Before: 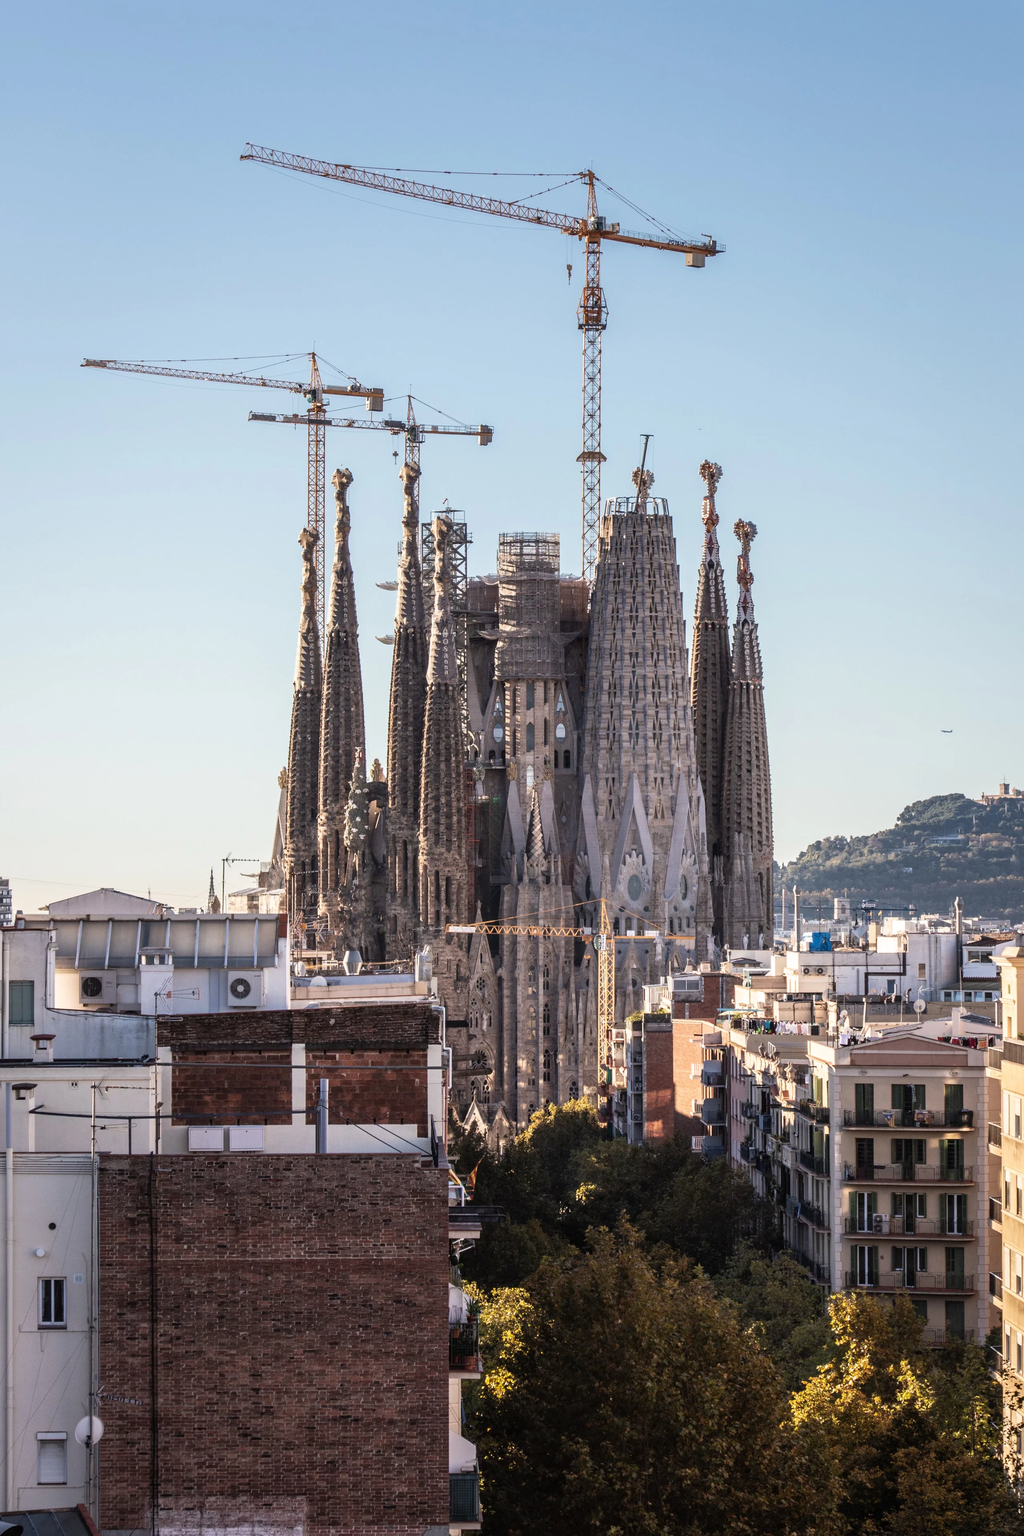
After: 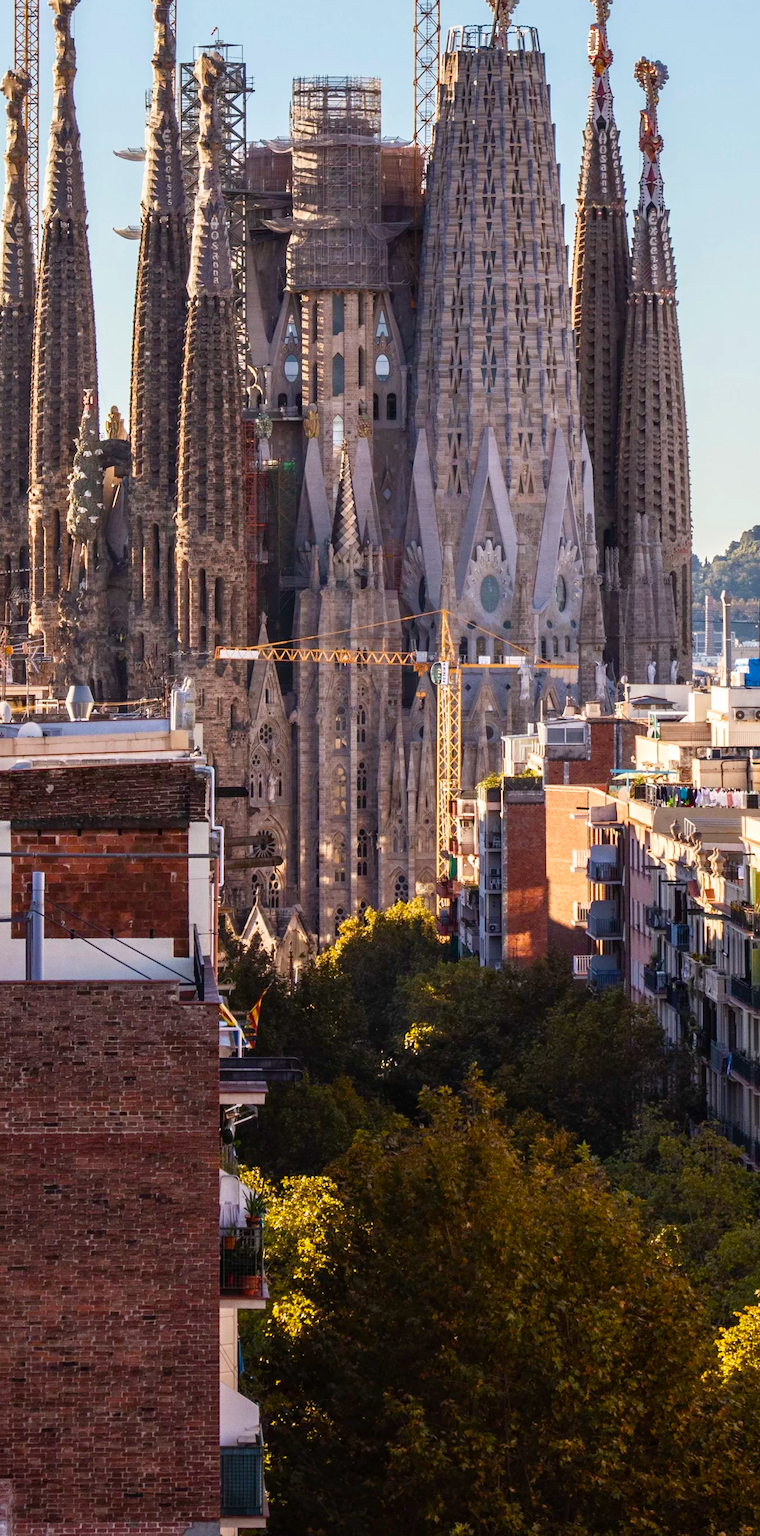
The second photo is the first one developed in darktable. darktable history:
color balance rgb: linear chroma grading › global chroma 8.932%, perceptual saturation grading › global saturation 34.532%, perceptual saturation grading › highlights -29.99%, perceptual saturation grading › shadows 34.85%, global vibrance 25.6%
crop and rotate: left 29.137%, top 31.283%, right 19.837%
